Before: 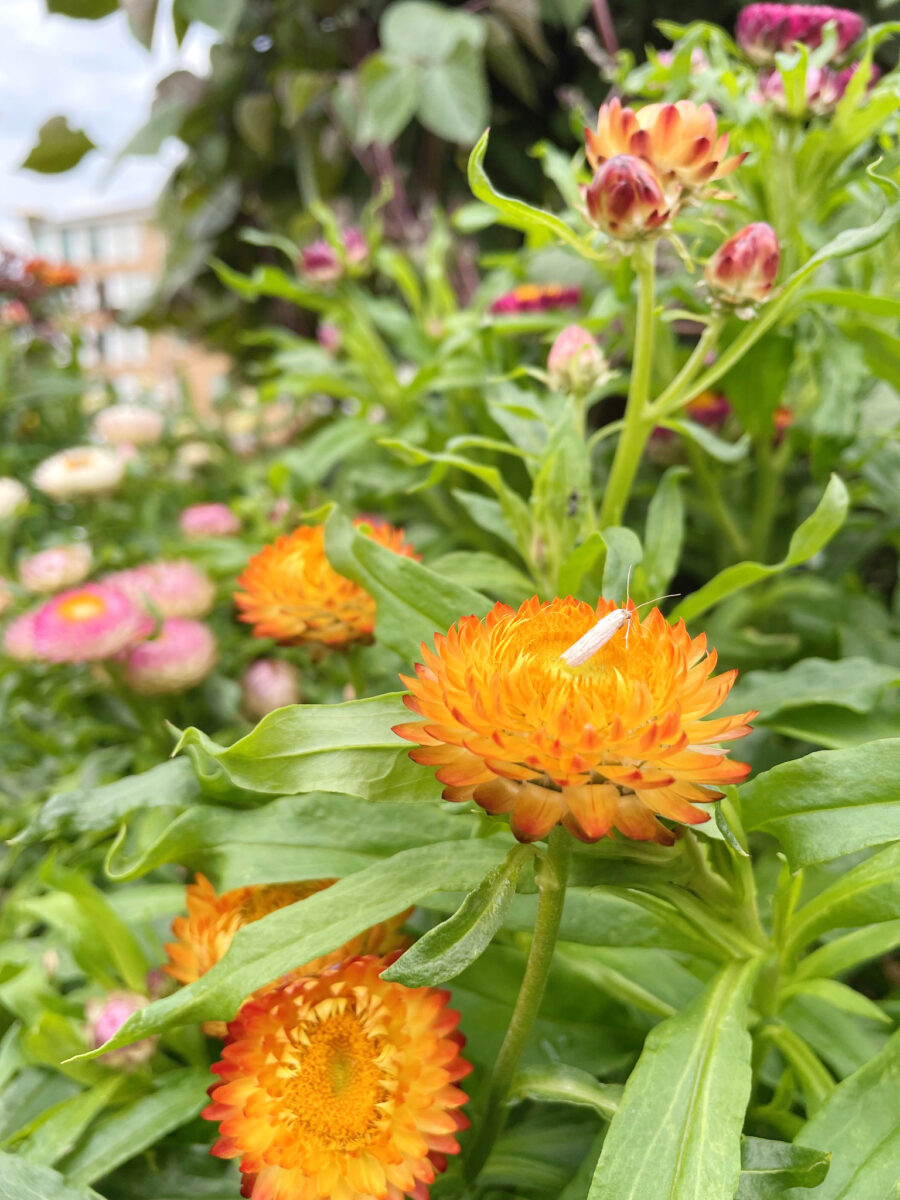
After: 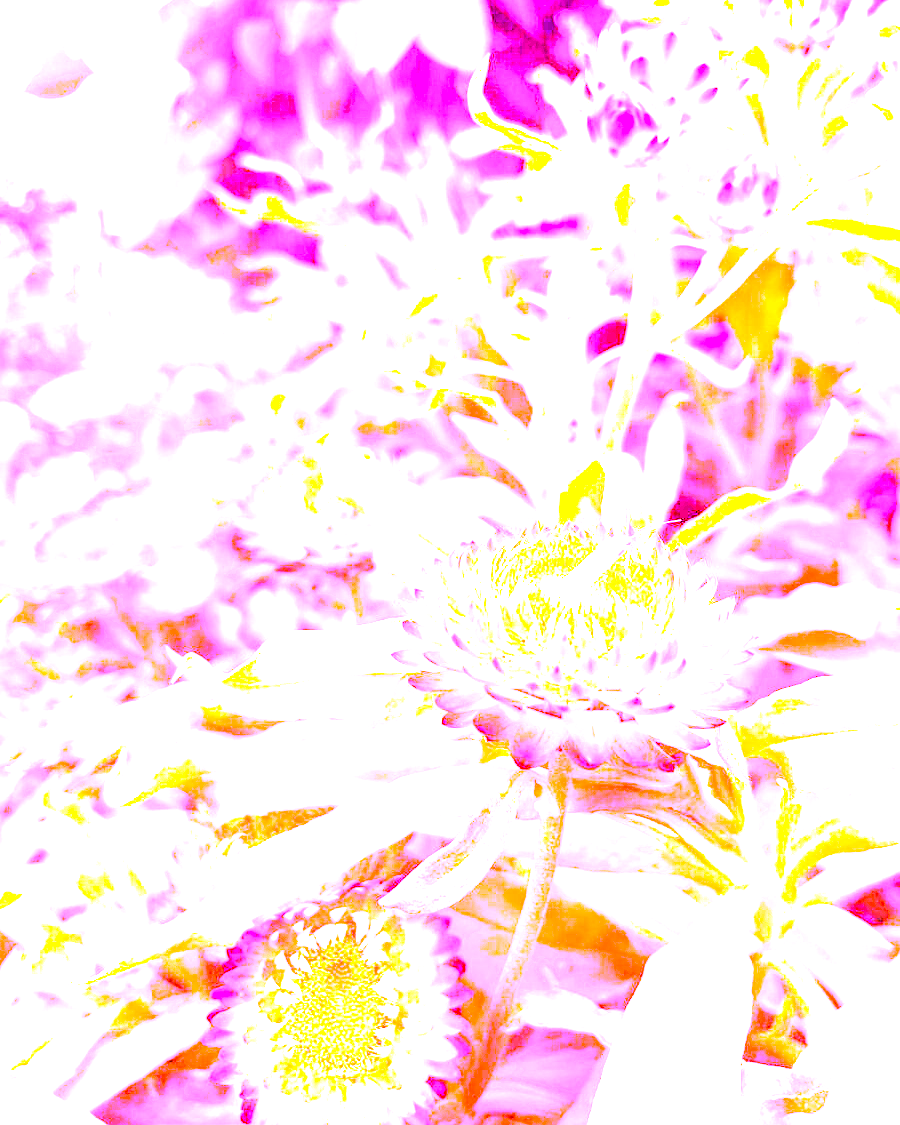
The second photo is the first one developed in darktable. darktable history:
crop and rotate: top 6.25%
exposure: black level correction 0.001, exposure 1.84 EV, compensate highlight preservation false
sharpen: on, module defaults
white balance: red 8, blue 8
